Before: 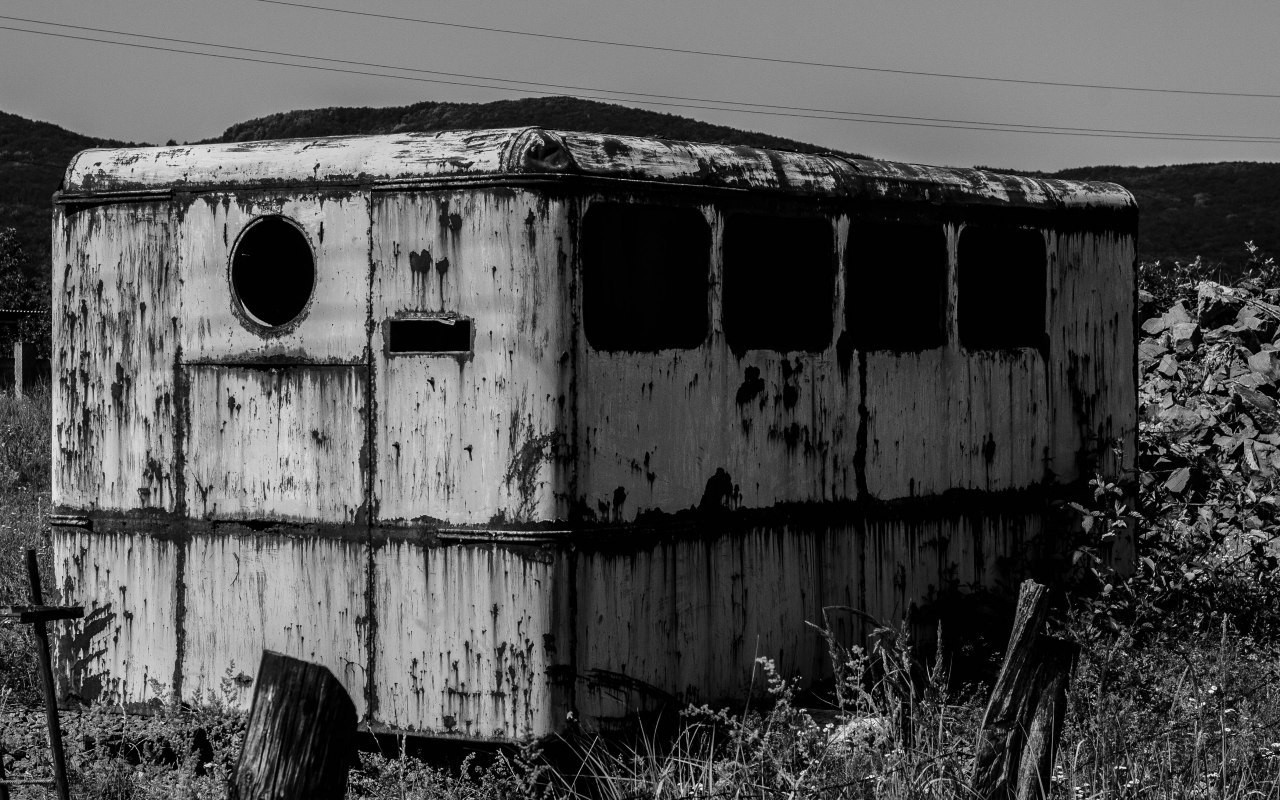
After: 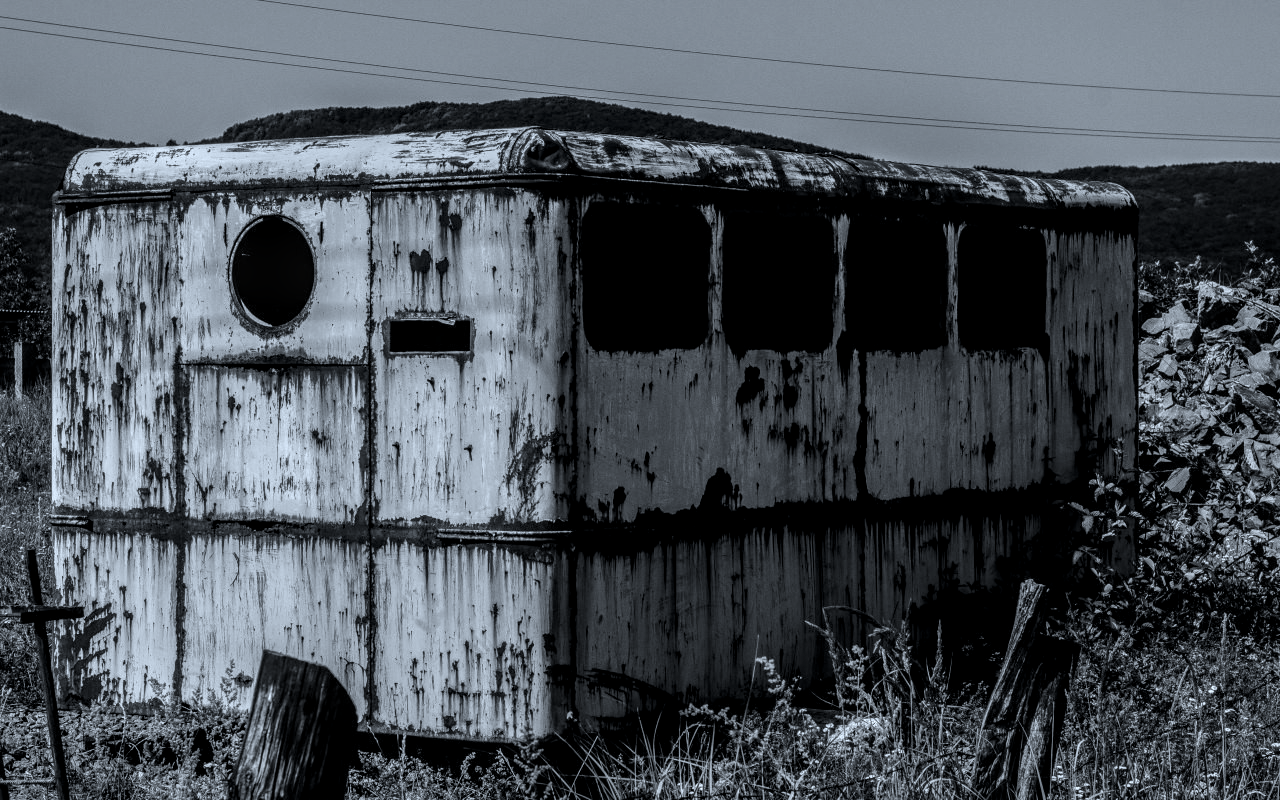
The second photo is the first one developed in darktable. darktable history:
color calibration: illuminant custom, x 0.368, y 0.373, temperature 4335.88 K
local contrast: detail 130%
